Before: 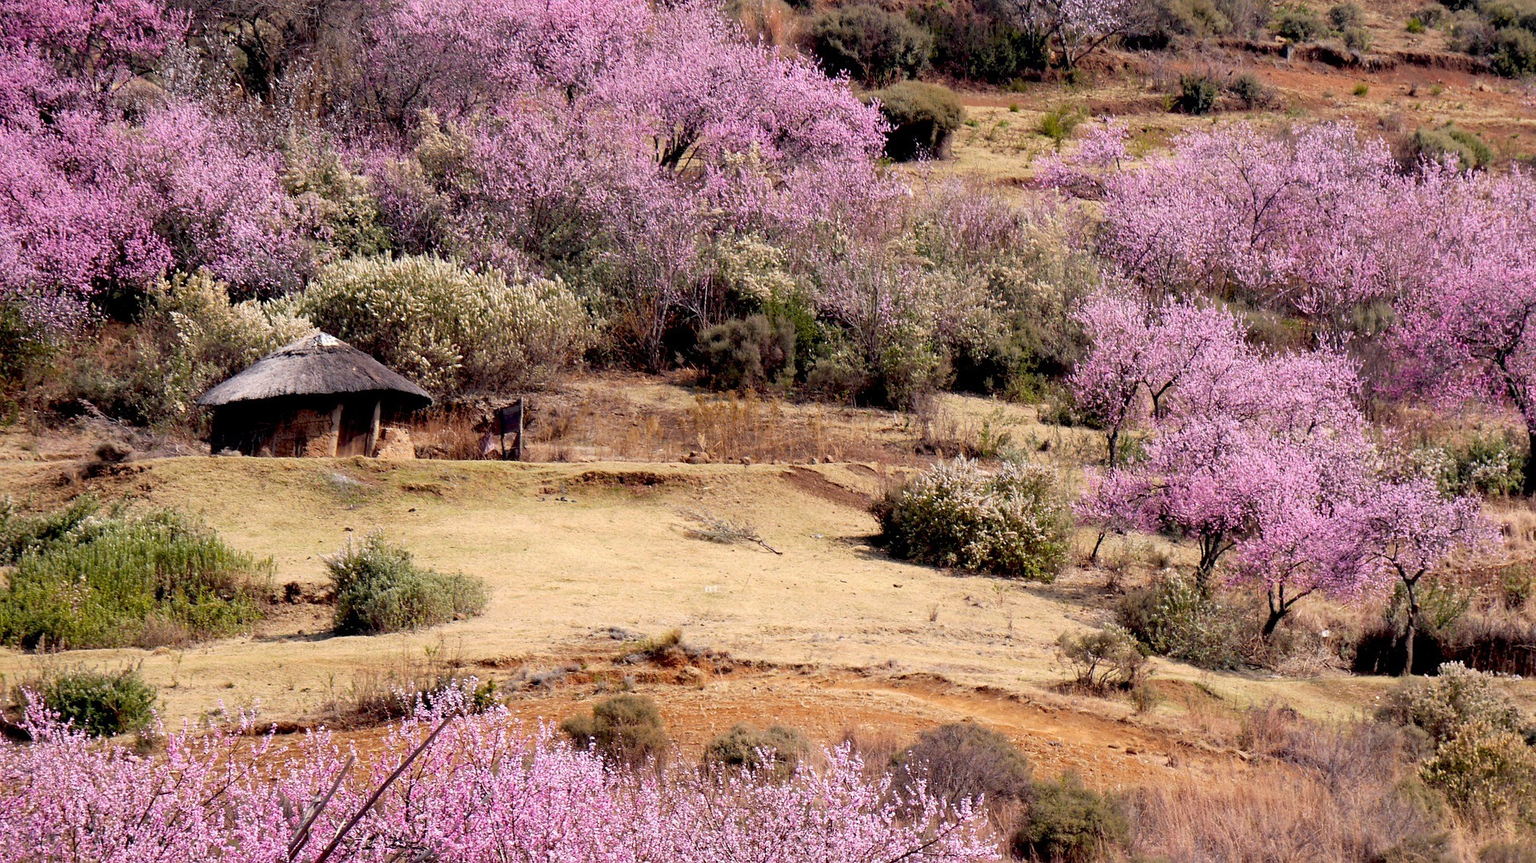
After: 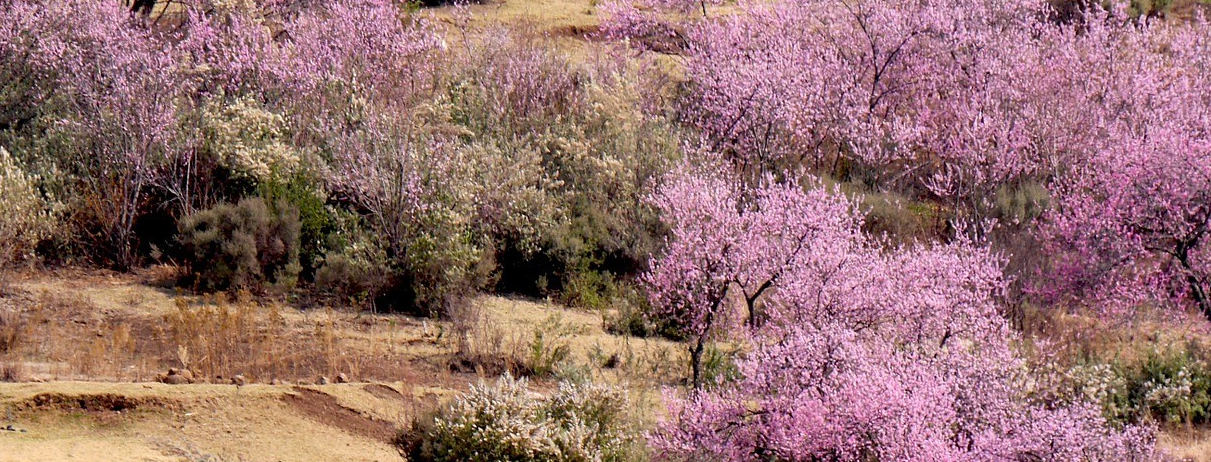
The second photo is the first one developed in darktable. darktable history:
crop: left 36.18%, top 18.216%, right 0.704%, bottom 38.966%
